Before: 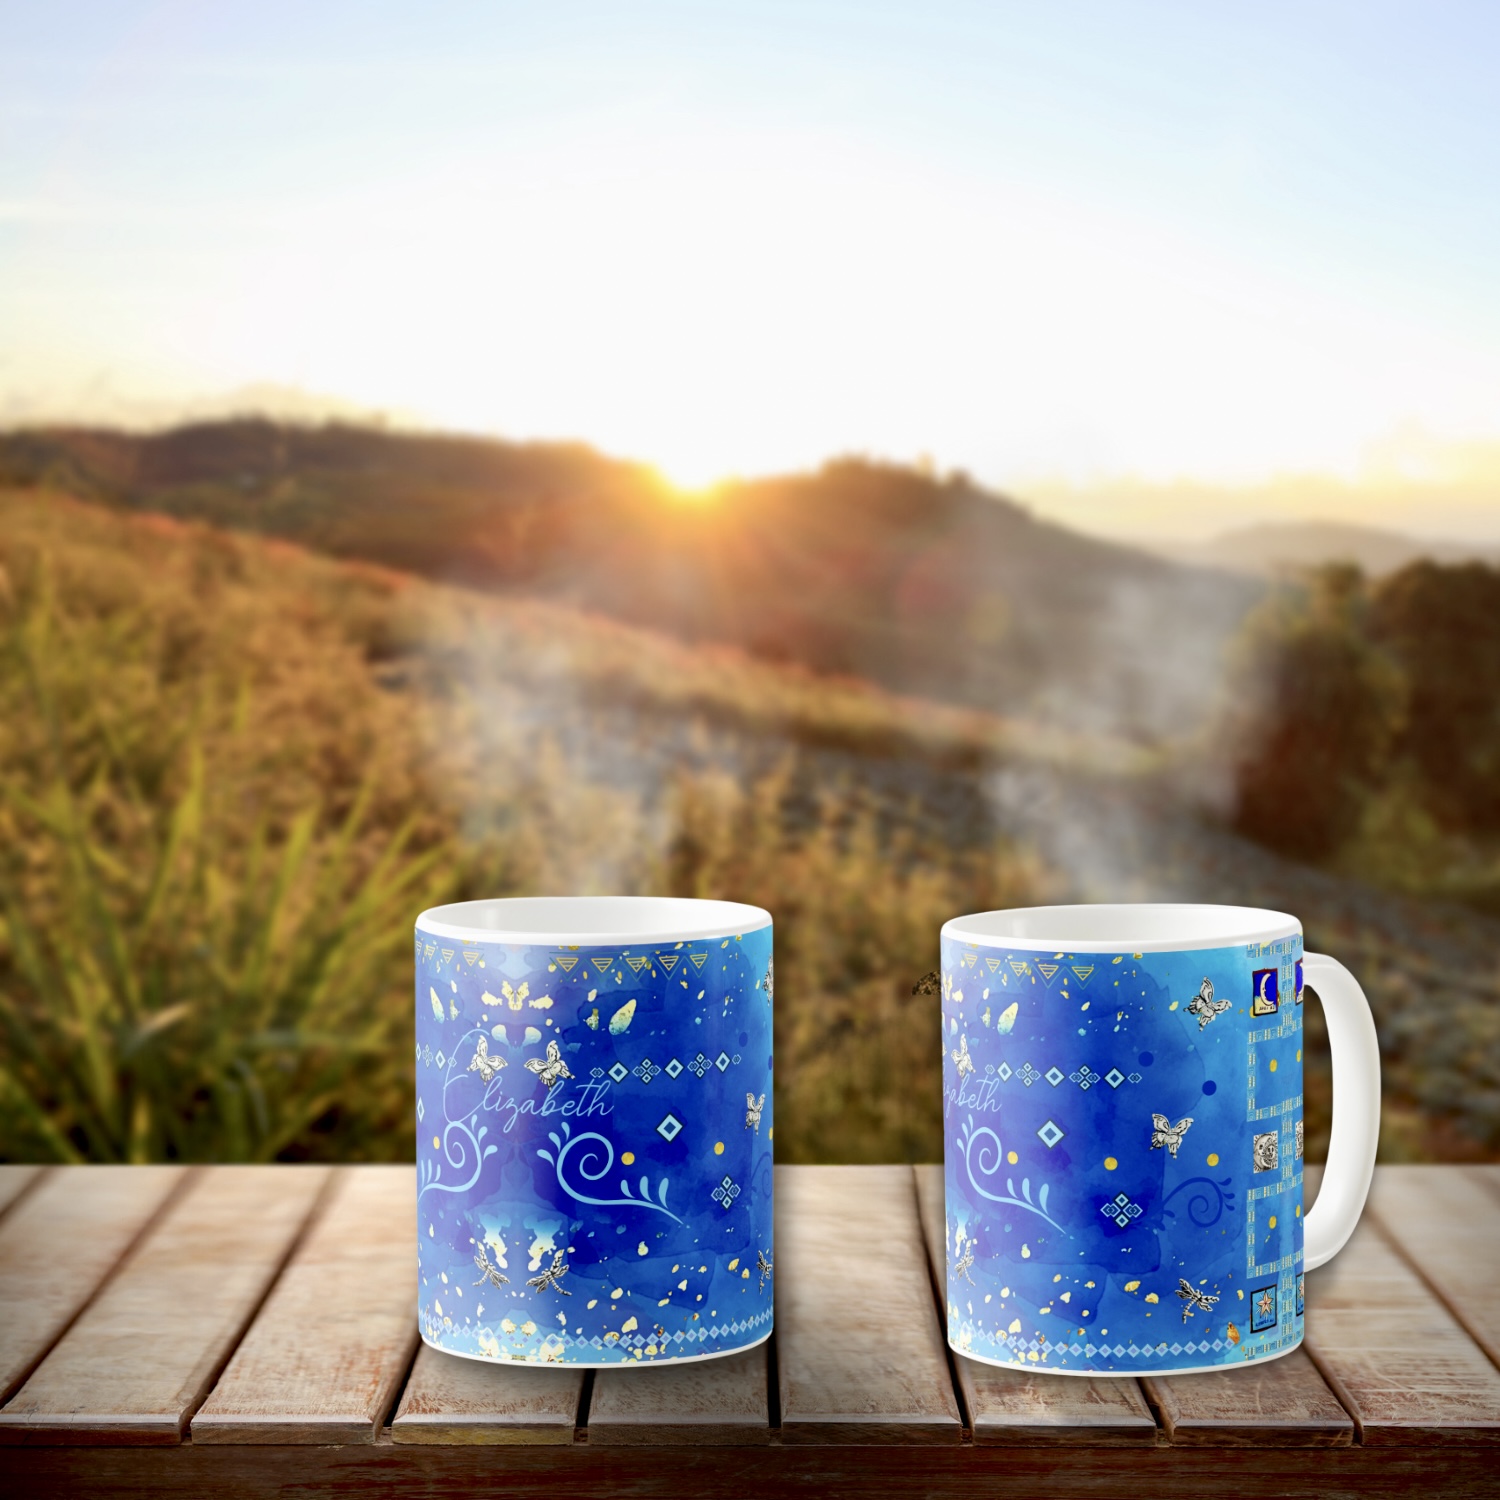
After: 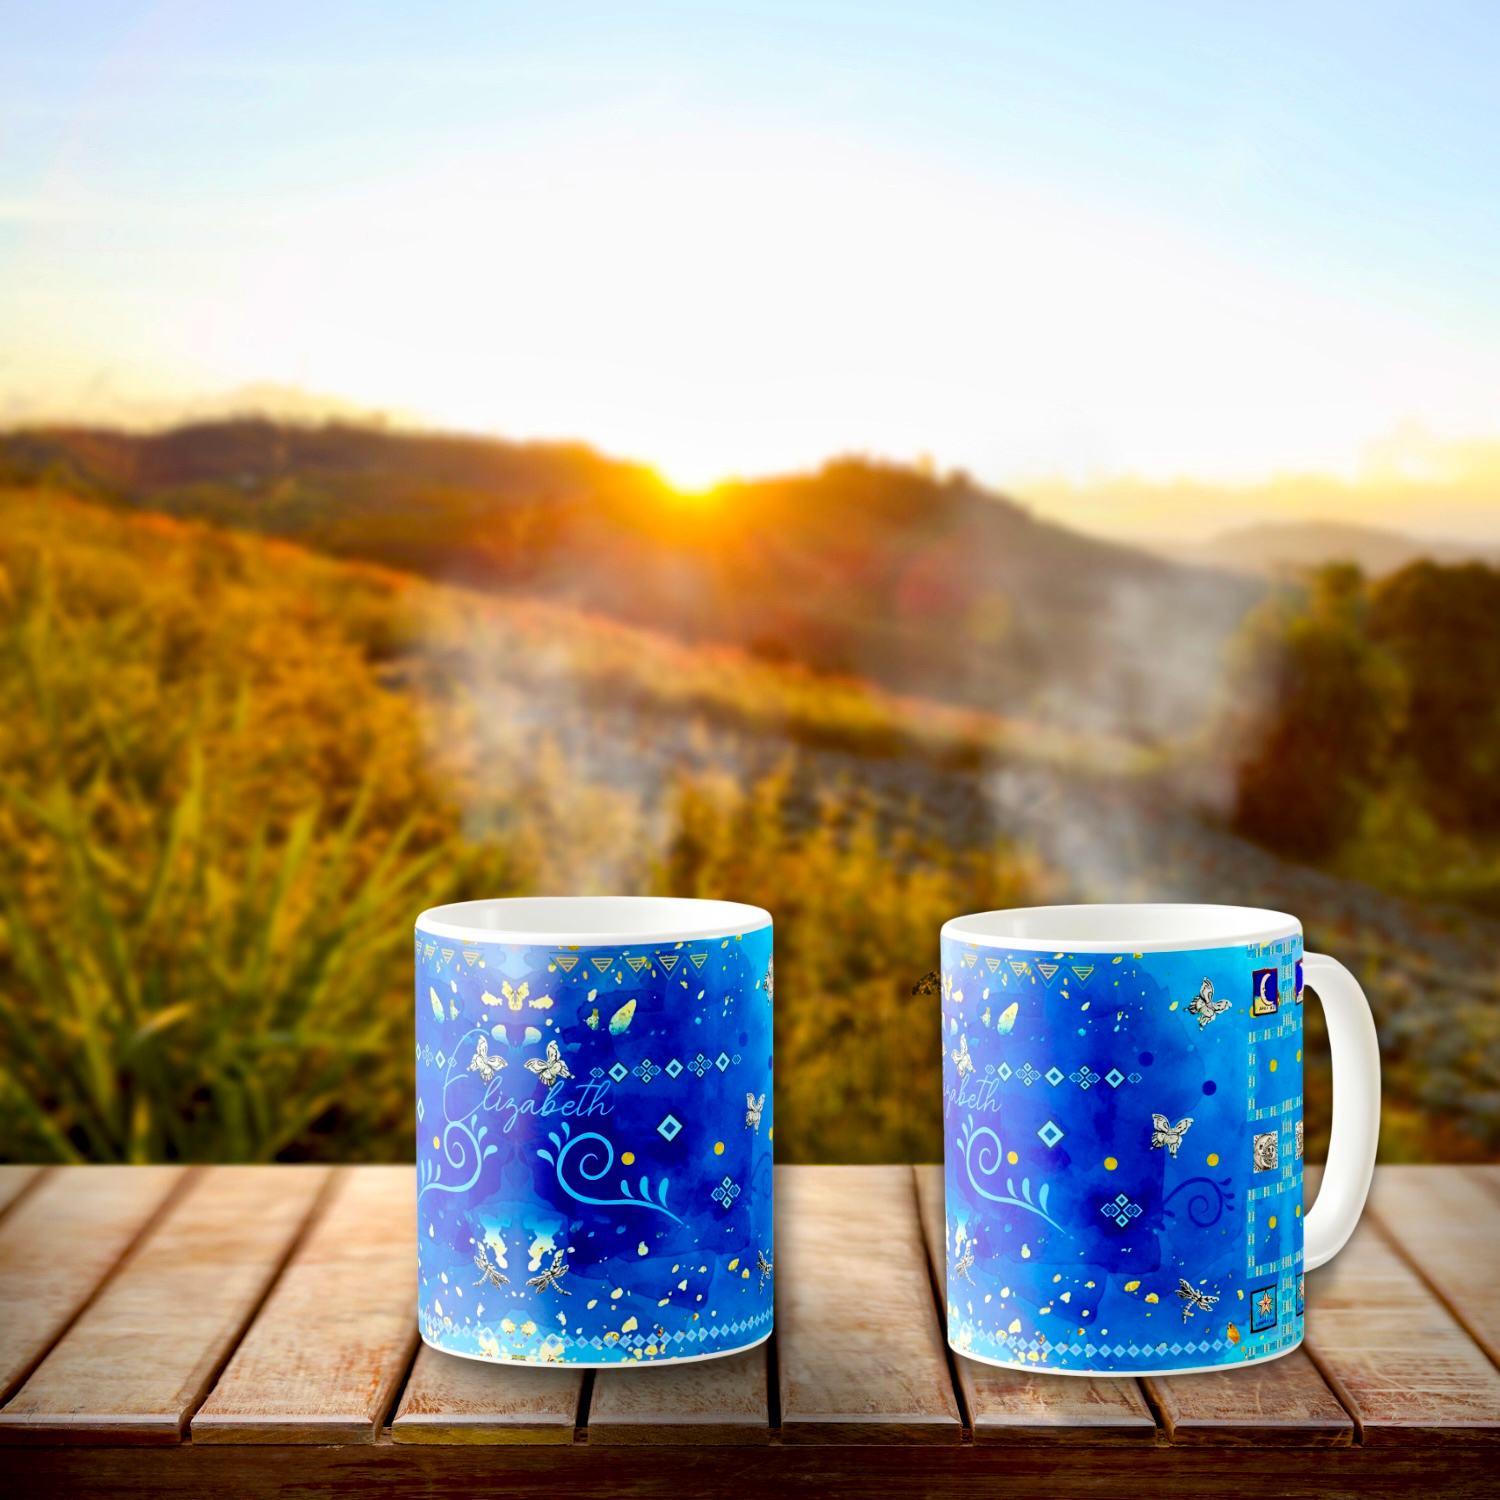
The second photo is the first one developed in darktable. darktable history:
local contrast: mode bilateral grid, contrast 20, coarseness 50, detail 120%, midtone range 0.2
color balance rgb: perceptual saturation grading › global saturation 30%, global vibrance 20%
